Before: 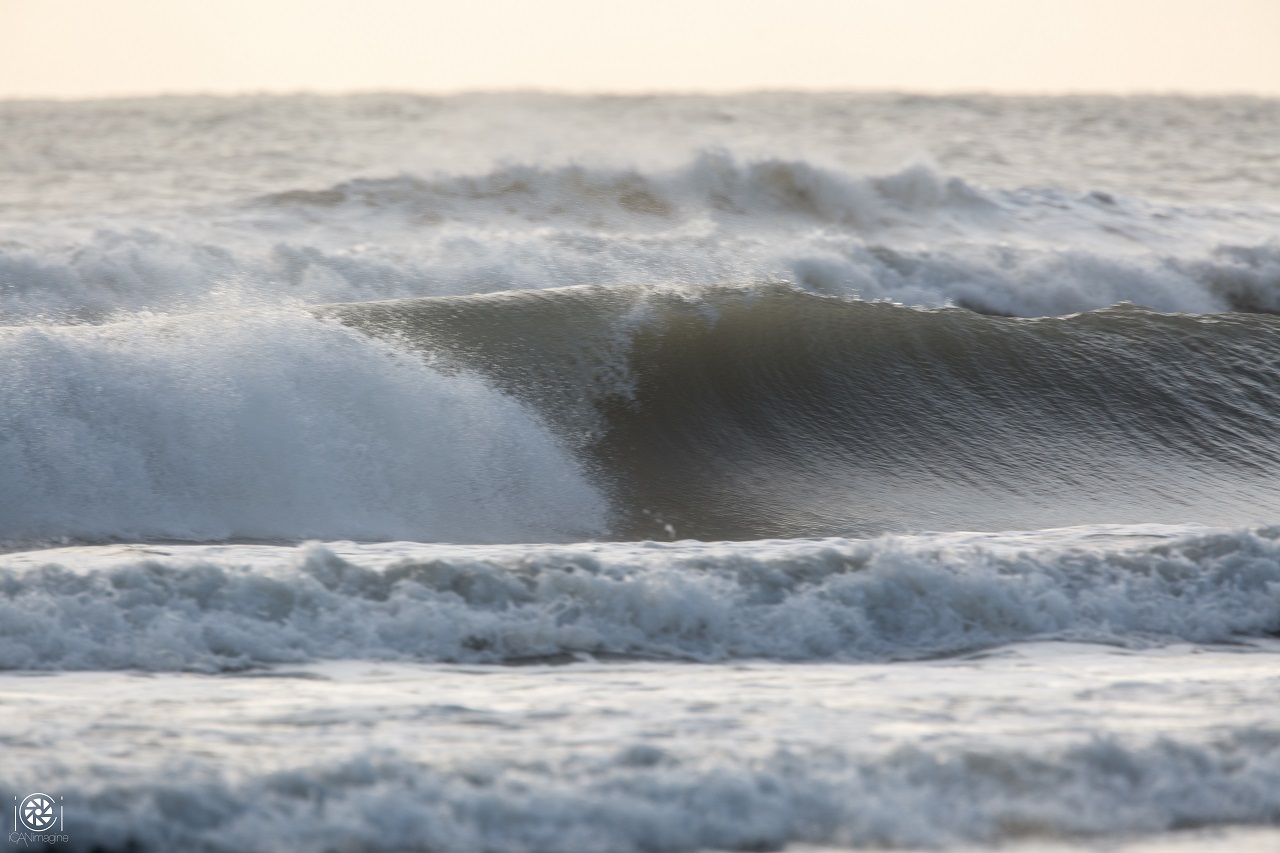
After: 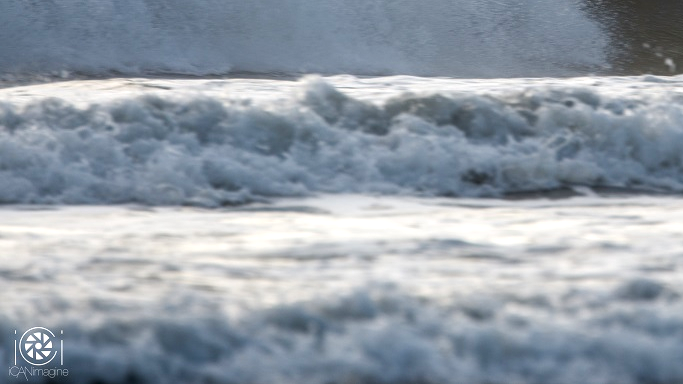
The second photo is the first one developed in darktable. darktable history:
crop and rotate: top 54.778%, right 46.61%, bottom 0.159%
local contrast: detail 130%
color balance rgb: linear chroma grading › shadows 32%, linear chroma grading › global chroma -2%, linear chroma grading › mid-tones 4%, perceptual saturation grading › global saturation -2%, perceptual saturation grading › highlights -8%, perceptual saturation grading › mid-tones 8%, perceptual saturation grading › shadows 4%, perceptual brilliance grading › highlights 8%, perceptual brilliance grading › mid-tones 4%, perceptual brilliance grading › shadows 2%, global vibrance 16%, saturation formula JzAzBz (2021)
contrast brightness saturation: contrast 0.03, brightness -0.04
bloom: size 3%, threshold 100%, strength 0%
